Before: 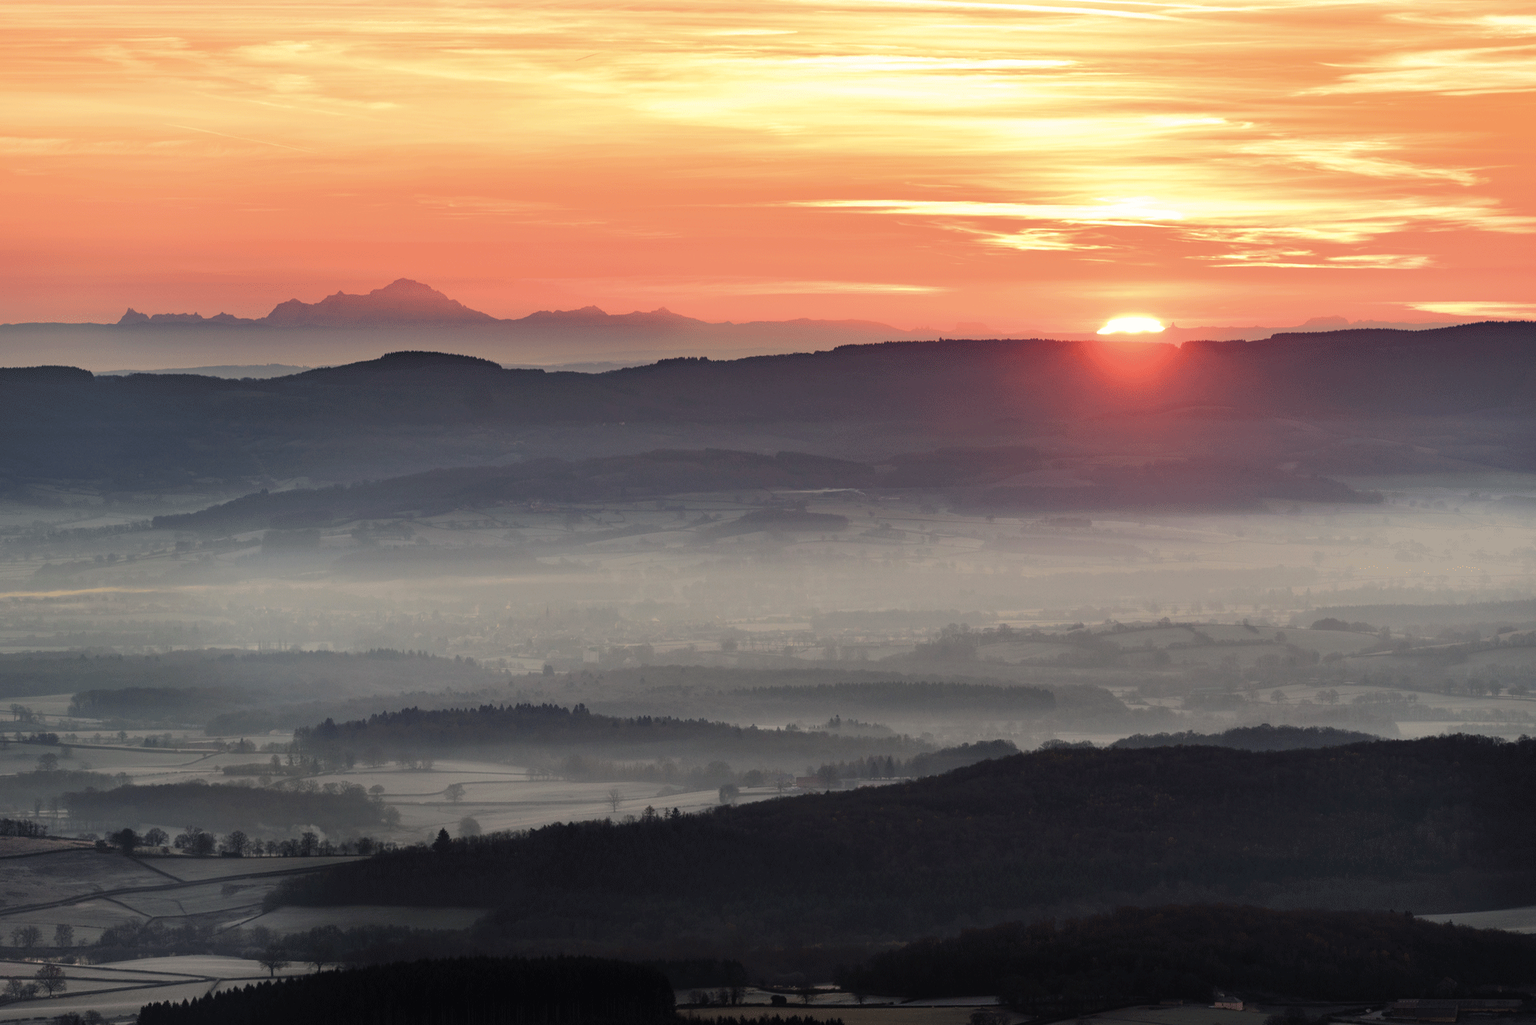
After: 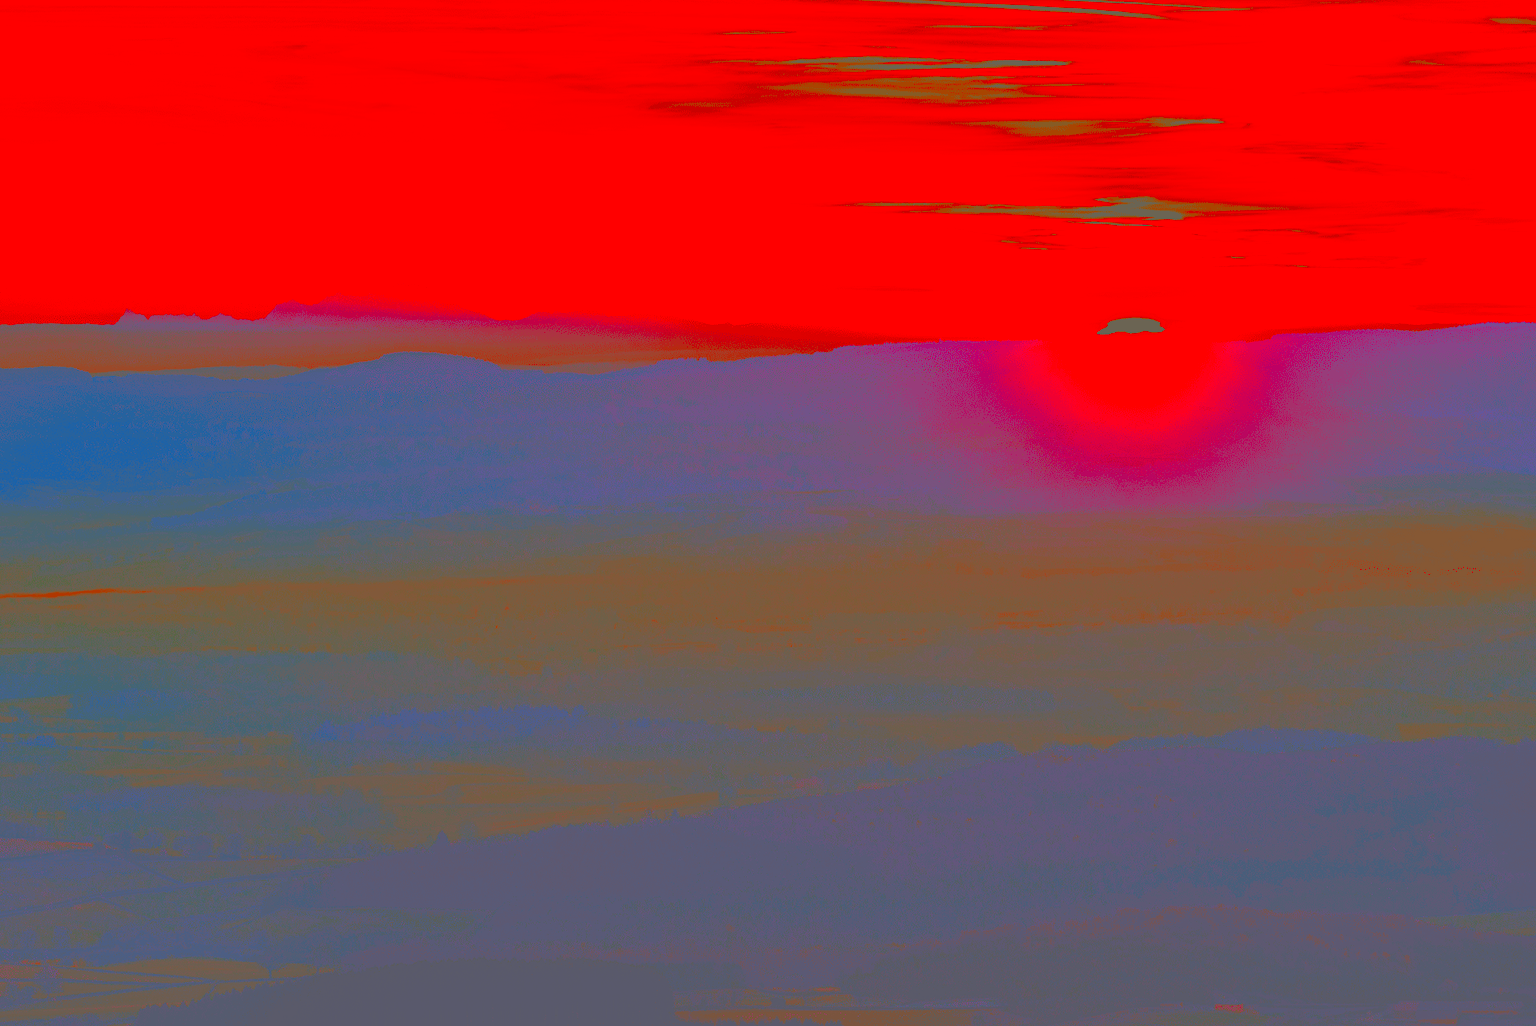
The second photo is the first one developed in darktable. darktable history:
crop: left 0.177%
sharpen: amount 0.209
exposure: black level correction 0, exposure 4.027 EV, compensate exposure bias true, compensate highlight preservation false
color zones: curves: ch2 [(0, 0.5) (0.084, 0.497) (0.323, 0.335) (0.4, 0.497) (1, 0.5)]
tone equalizer: -8 EV 0.238 EV, -7 EV 0.452 EV, -6 EV 0.39 EV, -5 EV 0.256 EV, -3 EV -0.258 EV, -2 EV -0.417 EV, -1 EV -0.437 EV, +0 EV -0.278 EV
contrast brightness saturation: contrast -0.976, brightness -0.177, saturation 0.764
